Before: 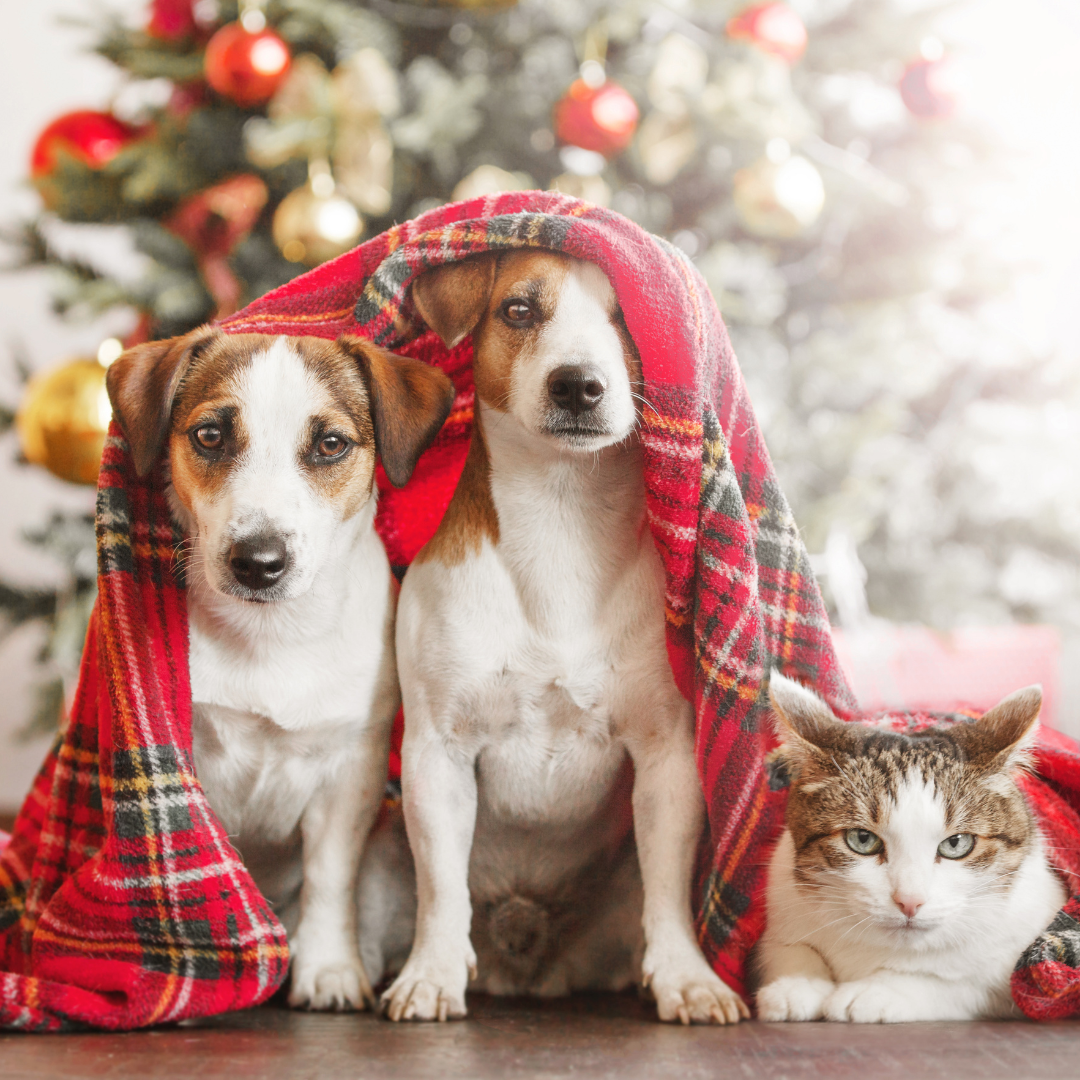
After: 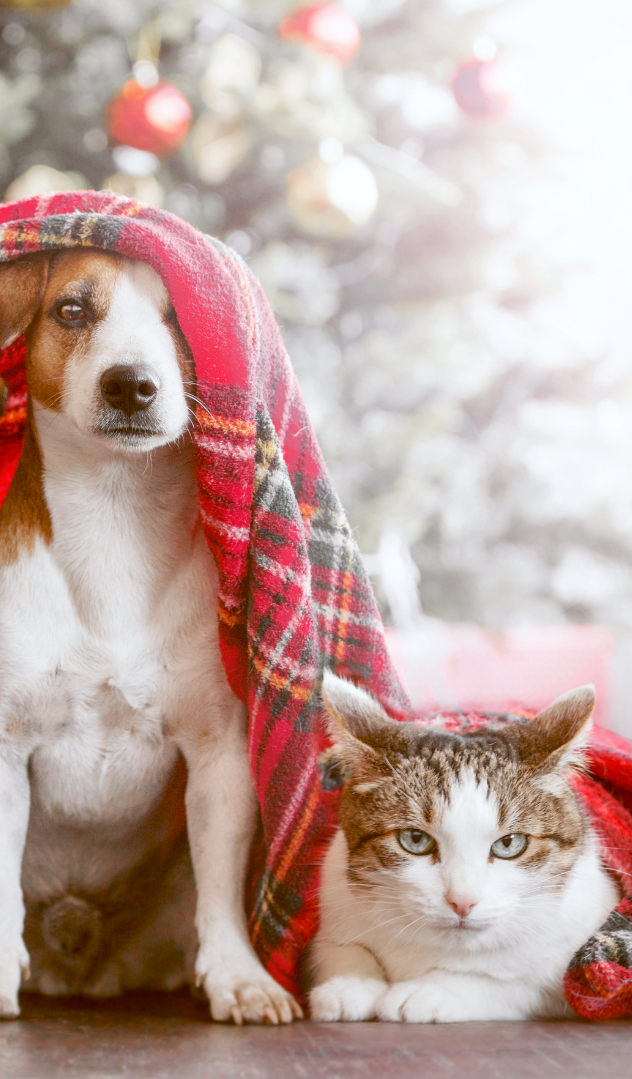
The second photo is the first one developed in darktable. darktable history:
color balance: lift [1, 1.015, 1.004, 0.985], gamma [1, 0.958, 0.971, 1.042], gain [1, 0.956, 0.977, 1.044]
crop: left 41.402%
